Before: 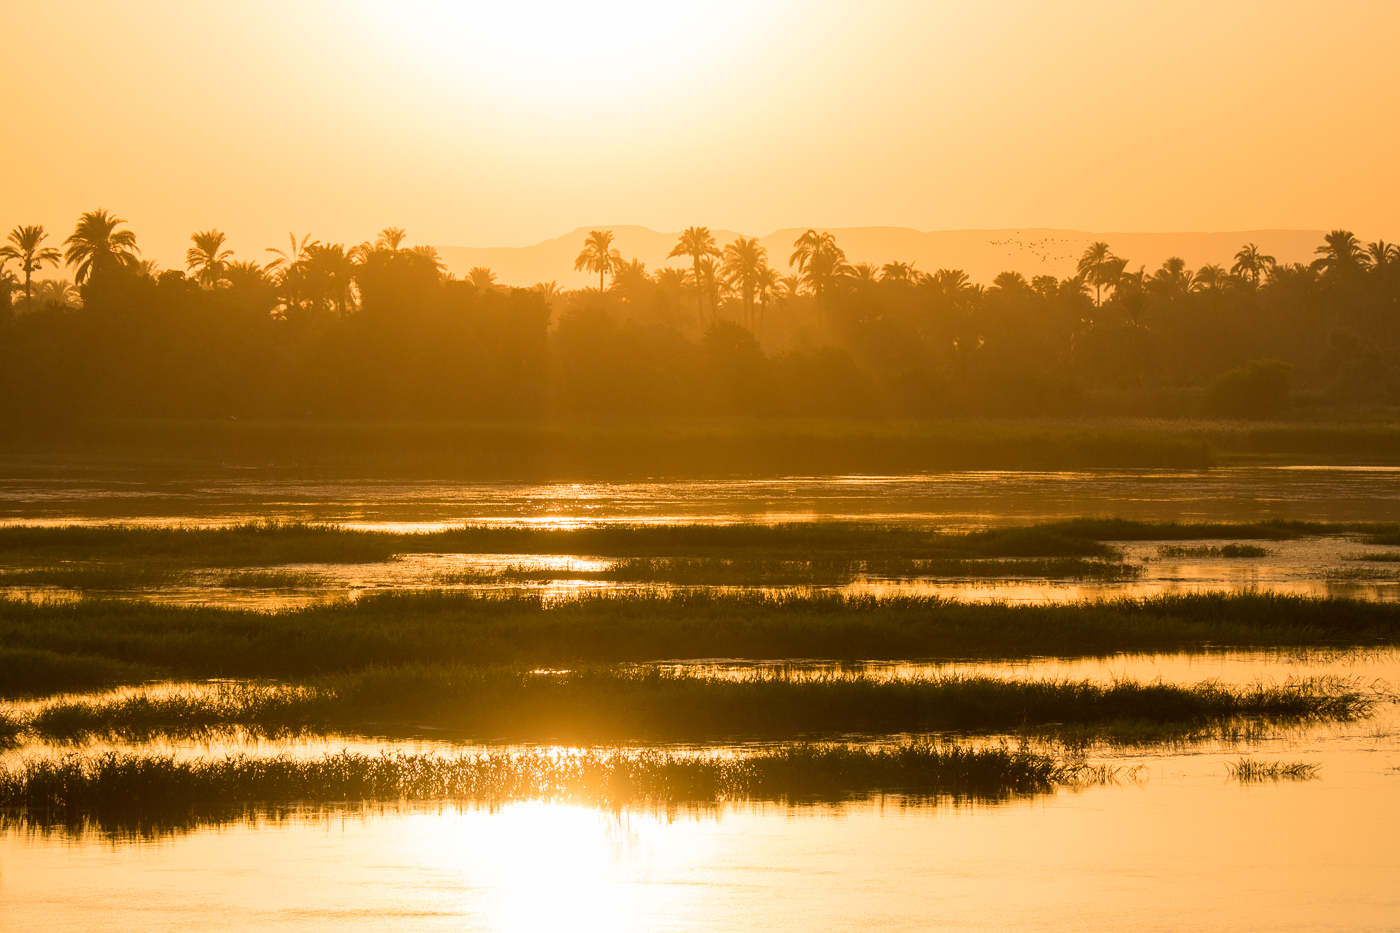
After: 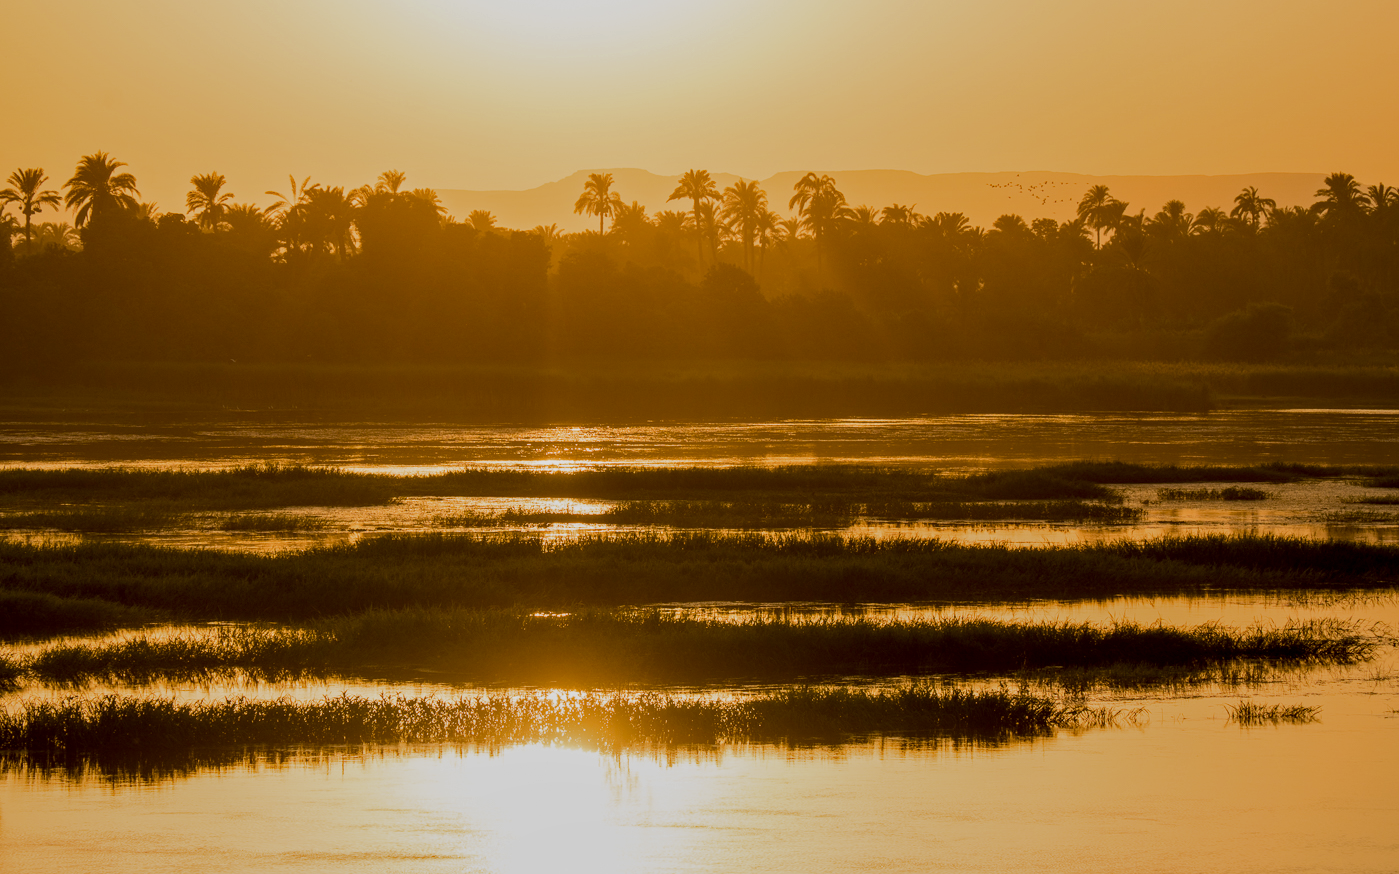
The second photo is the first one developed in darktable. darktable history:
crop and rotate: top 6.25%
exposure: black level correction 0.009, exposure -0.637 EV, compensate highlight preservation false
haze removal: compatibility mode true, adaptive false
local contrast: on, module defaults
